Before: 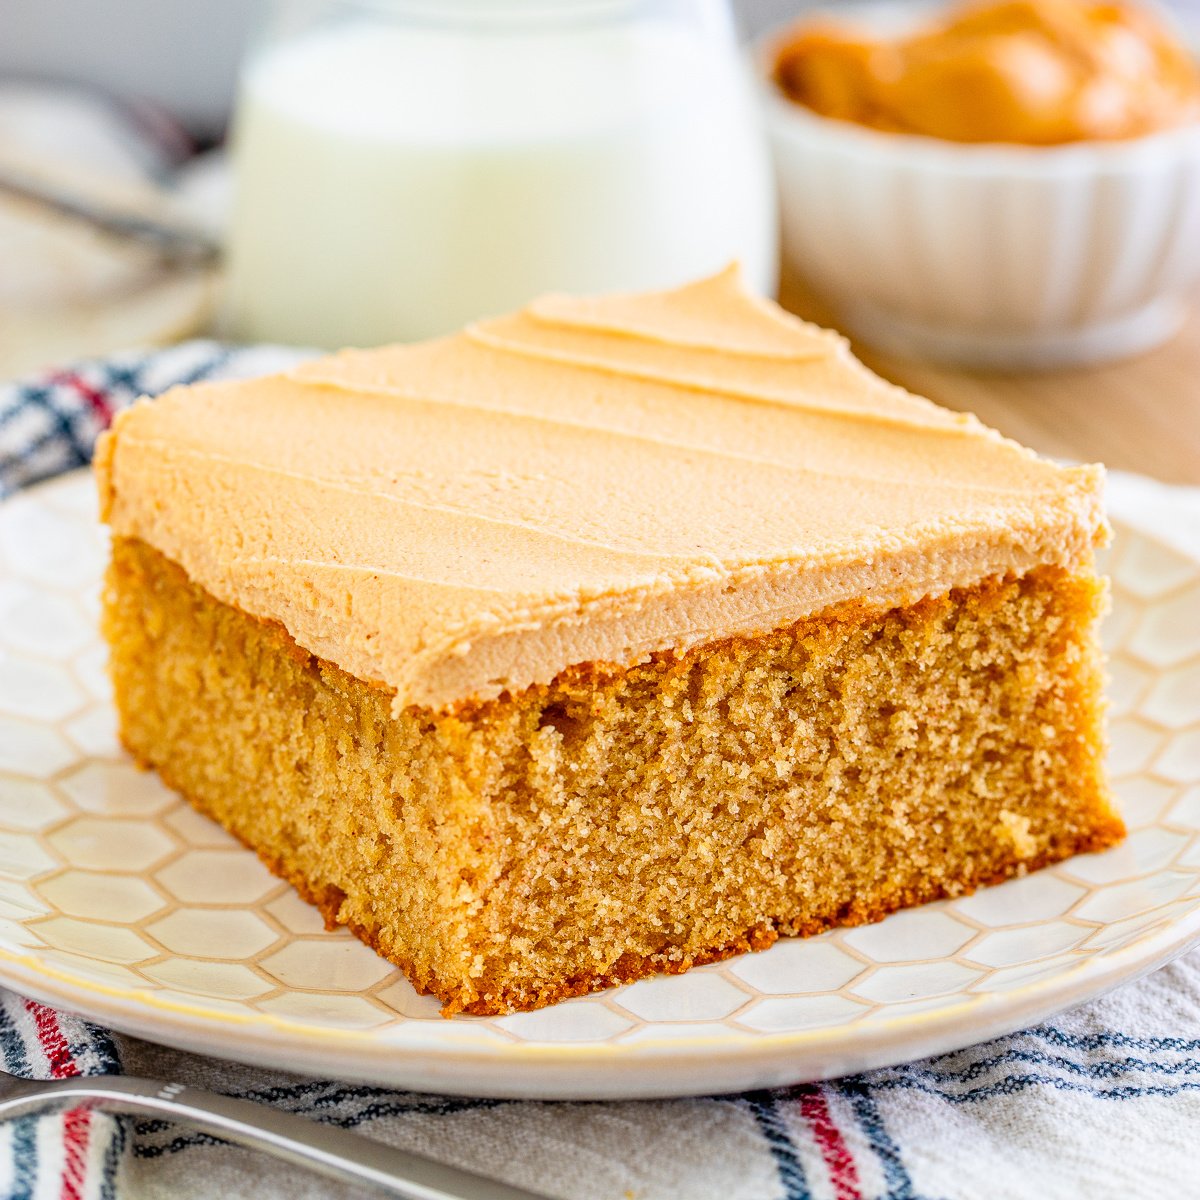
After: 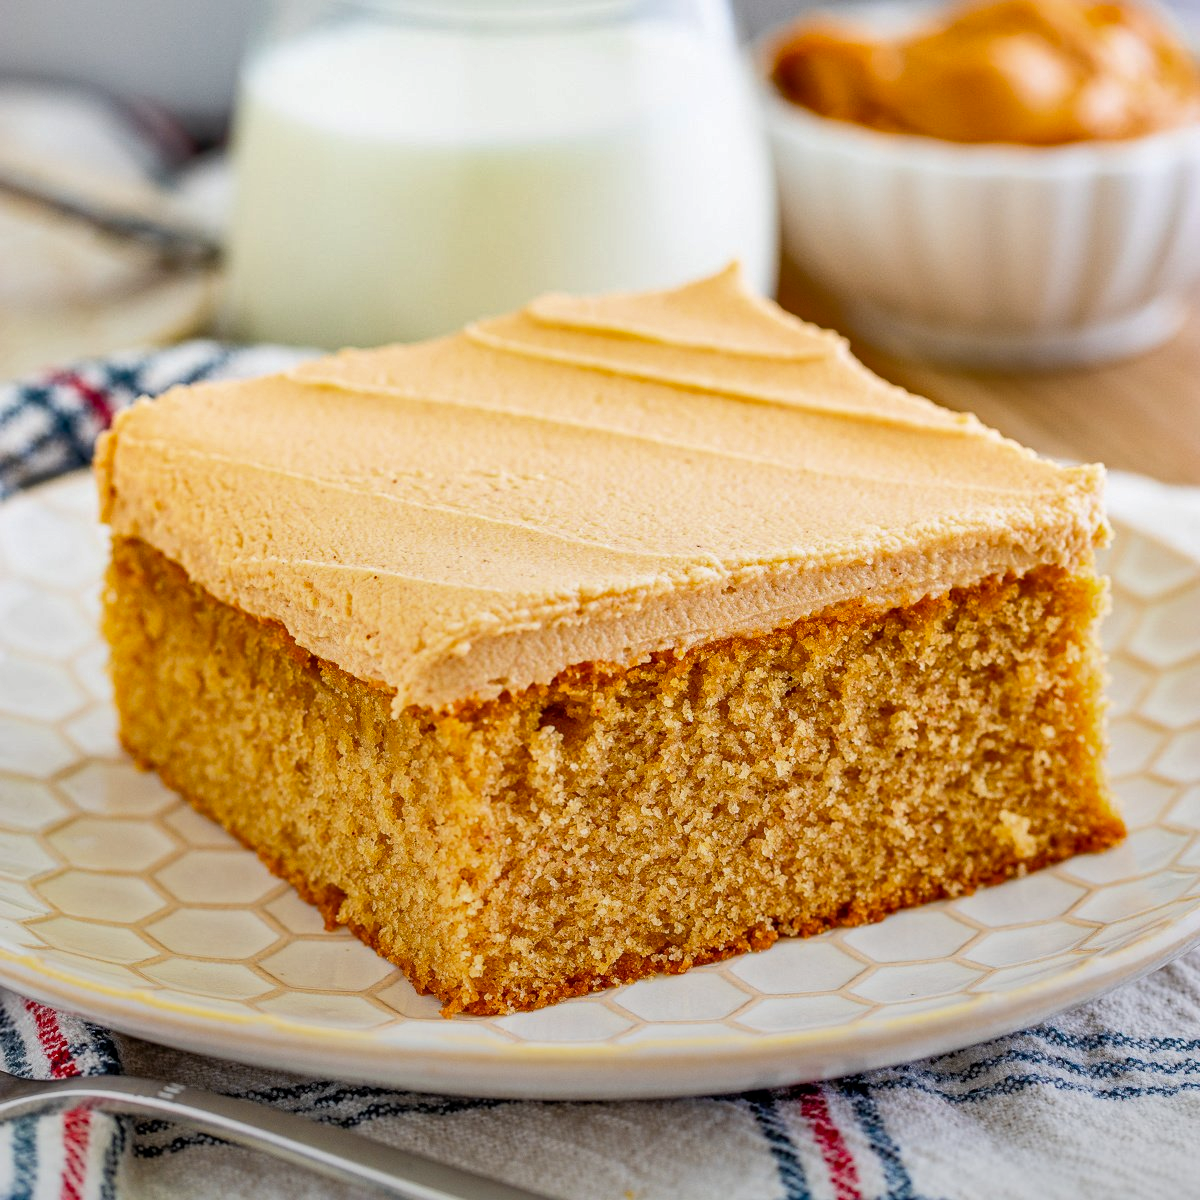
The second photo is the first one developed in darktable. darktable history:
graduated density: rotation -180°, offset 27.42
exposure: black level correction 0.001, compensate highlight preservation false
shadows and highlights: soften with gaussian
